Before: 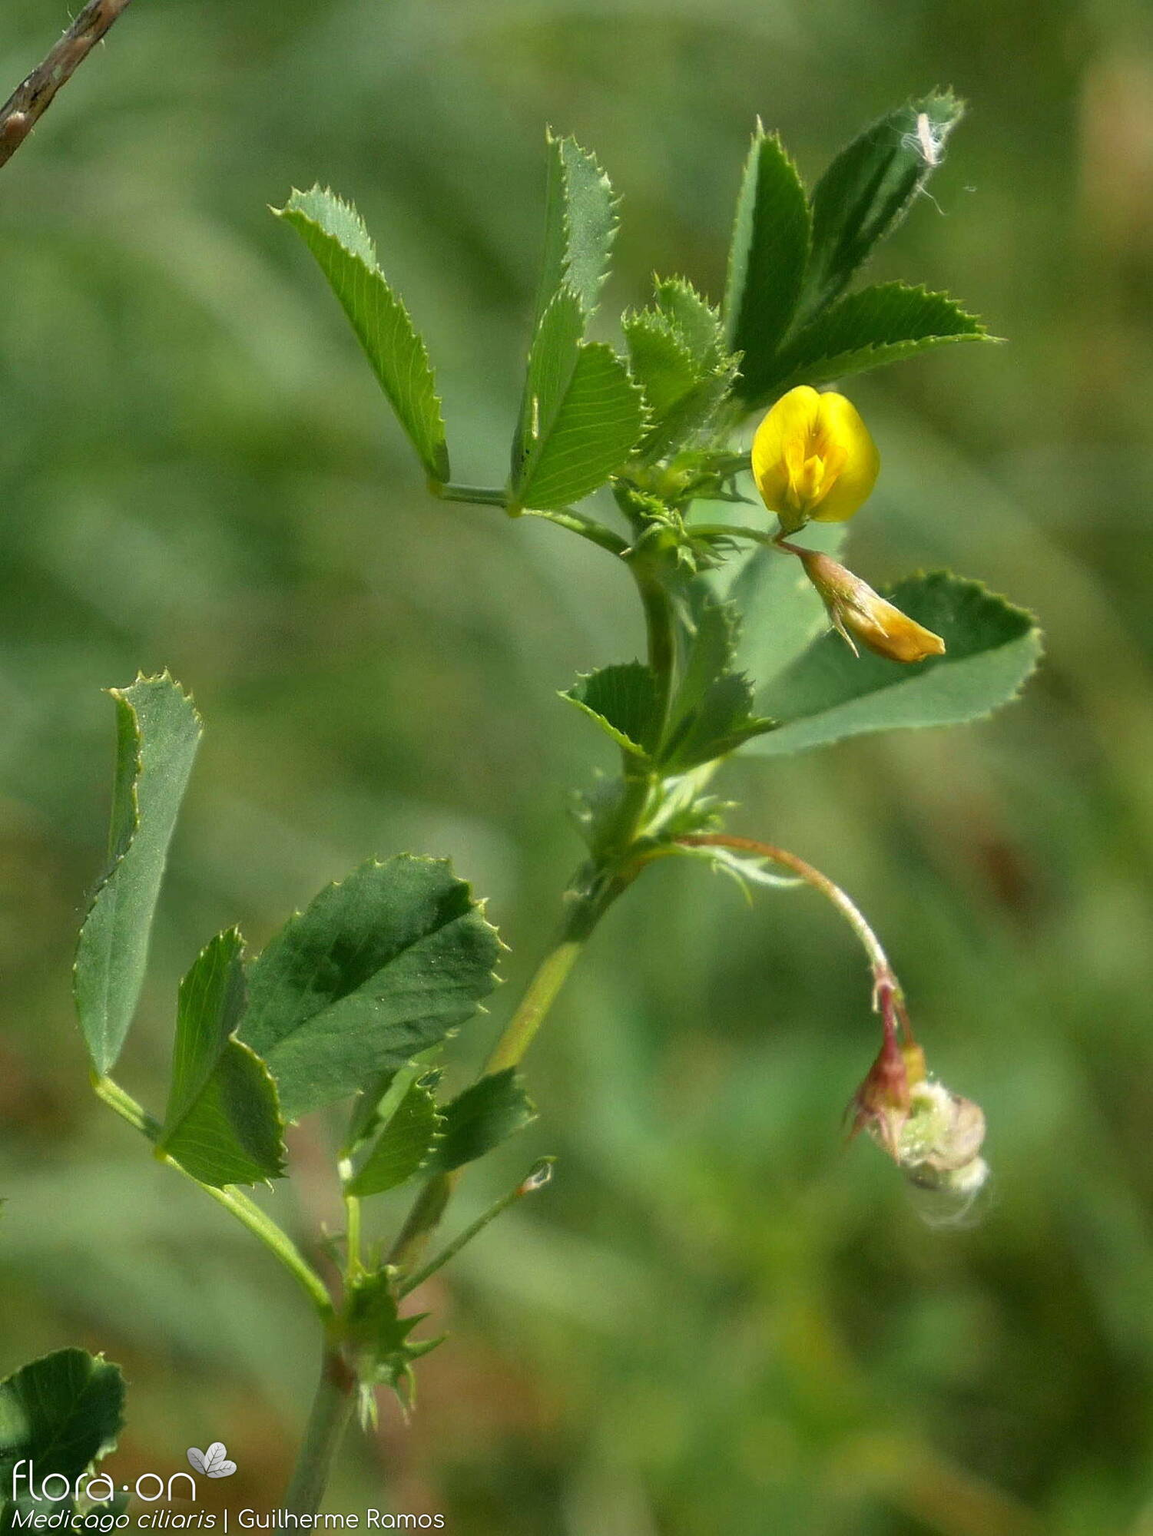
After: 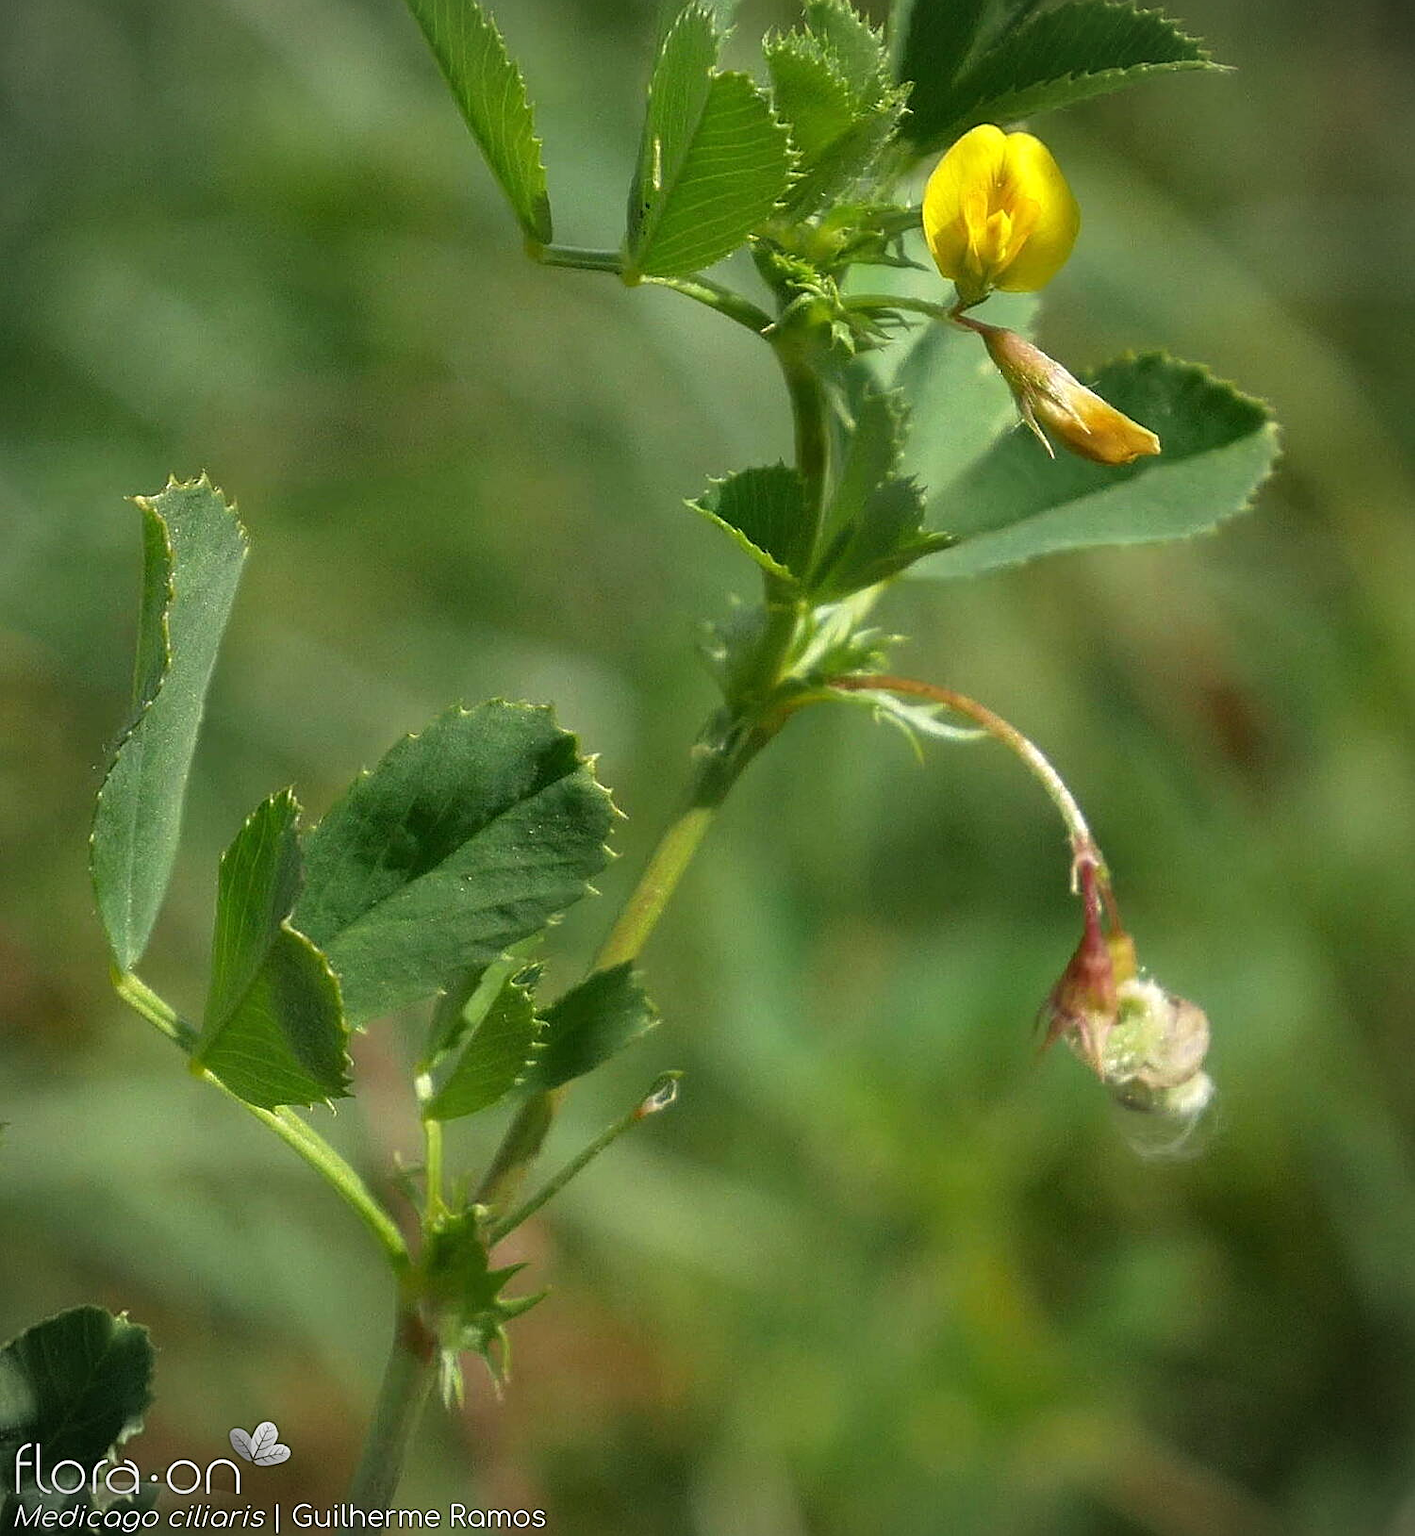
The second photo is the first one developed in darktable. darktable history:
crop and rotate: top 18.507%
tone equalizer: on, module defaults
sharpen: on, module defaults
vignetting: fall-off start 91.19%
